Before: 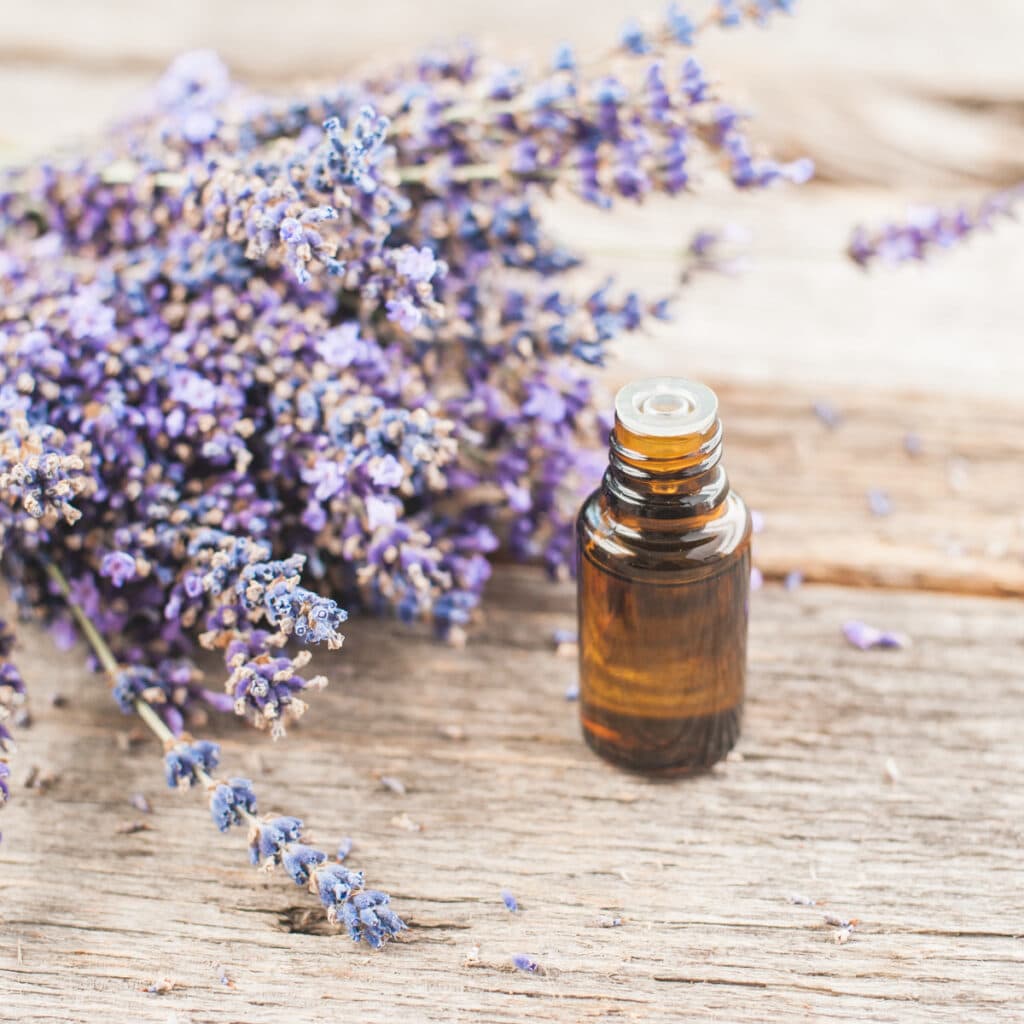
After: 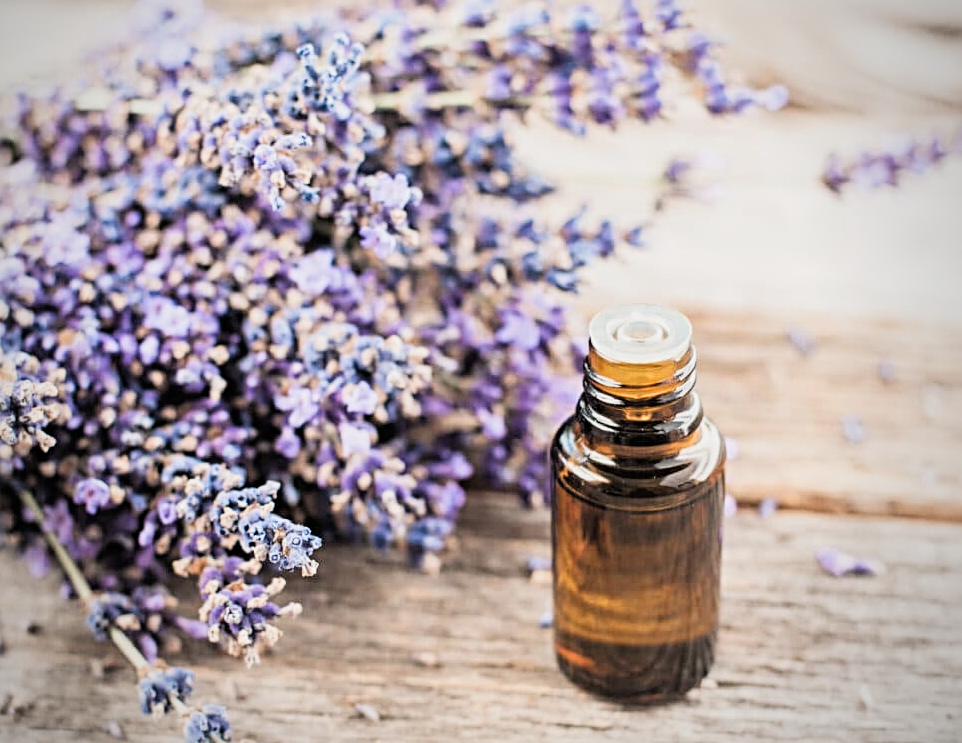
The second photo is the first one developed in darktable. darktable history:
filmic rgb: middle gray luminance 9.77%, black relative exposure -8.63 EV, white relative exposure 3.29 EV, target black luminance 0%, hardness 5.2, latitude 44.6%, contrast 1.308, highlights saturation mix 3.82%, shadows ↔ highlights balance 24.25%
sharpen: radius 3.955
vignetting: fall-off start 74.21%, fall-off radius 65.56%, center (-0.033, -0.035)
crop: left 2.581%, top 7.201%, right 3.428%, bottom 20.199%
